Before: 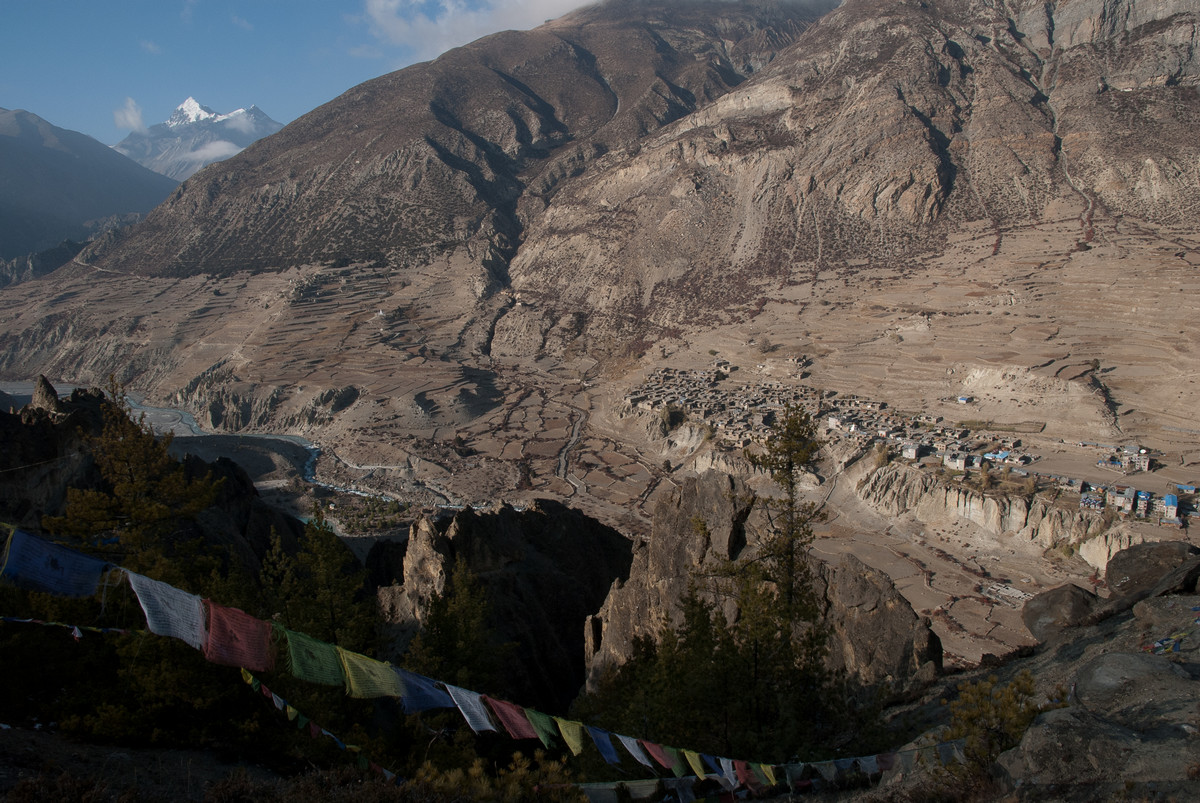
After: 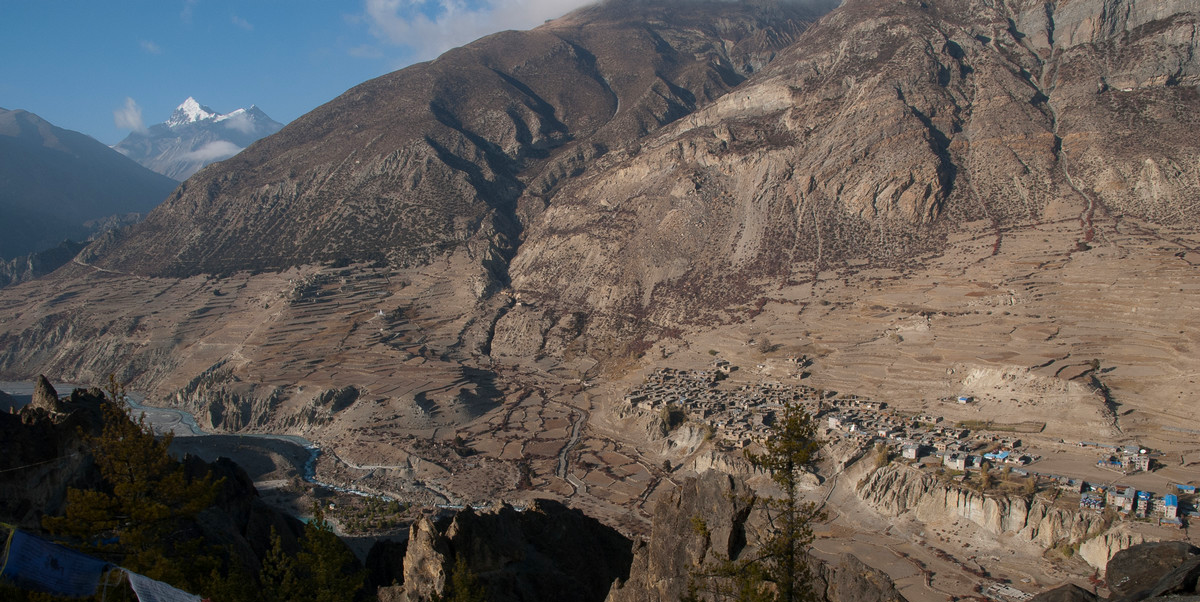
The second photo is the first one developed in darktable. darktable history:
crop: bottom 24.988%
color balance: output saturation 120%
